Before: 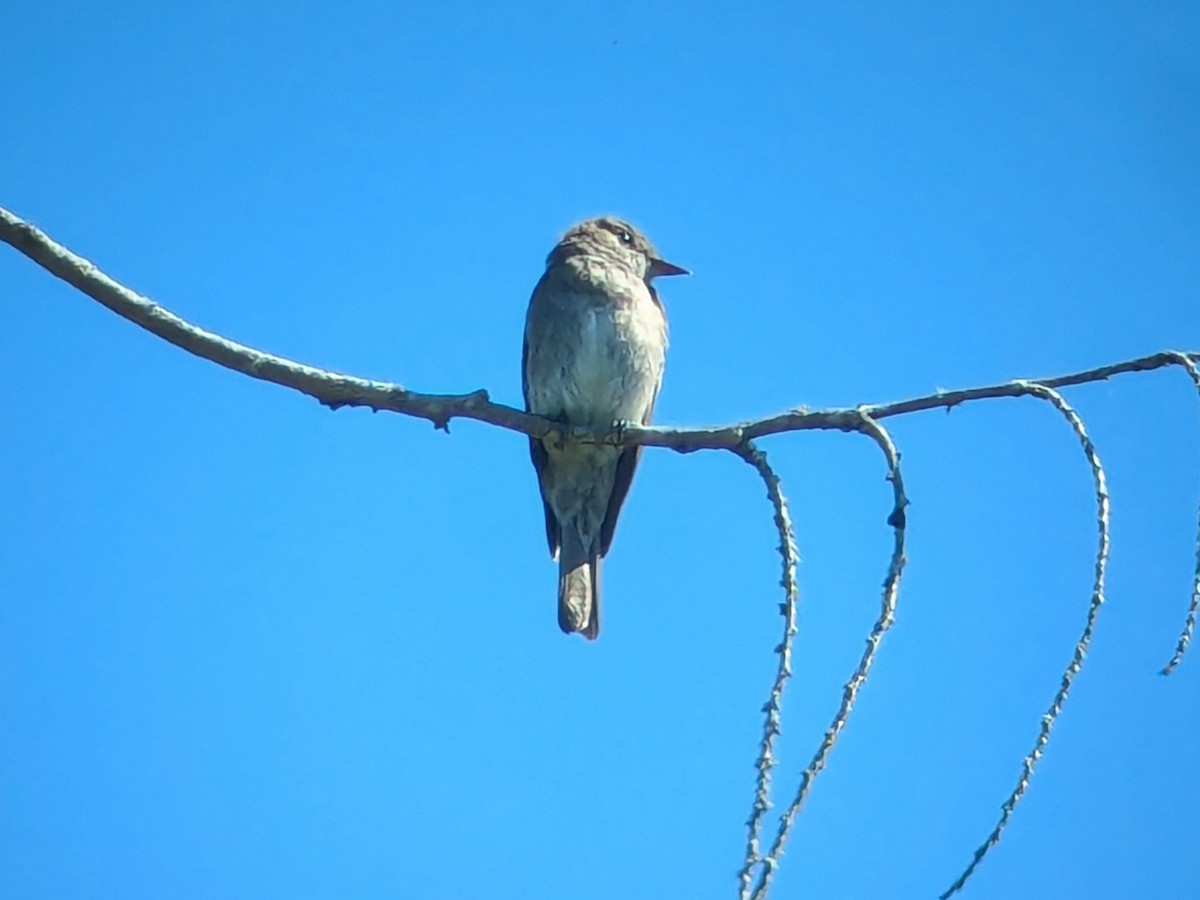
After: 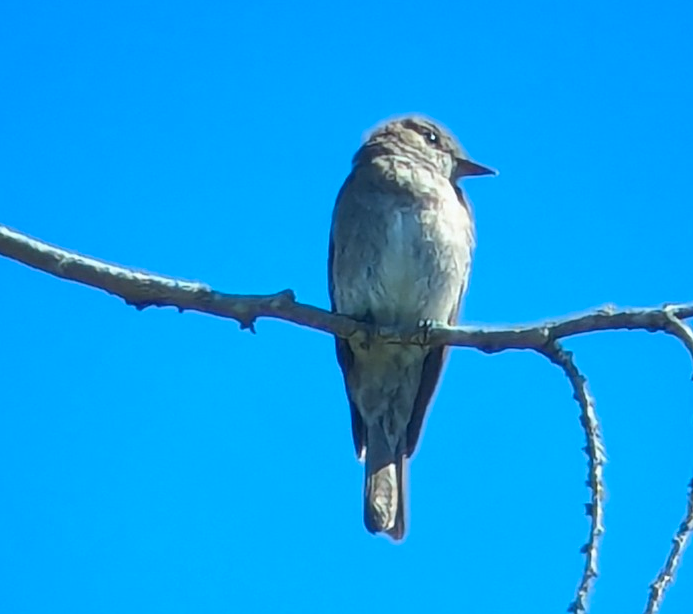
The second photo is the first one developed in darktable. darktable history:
white balance: red 0.983, blue 1.036
vibrance: vibrance 75%
shadows and highlights: shadows 37.27, highlights -28.18, soften with gaussian
crop: left 16.202%, top 11.208%, right 26.045%, bottom 20.557%
